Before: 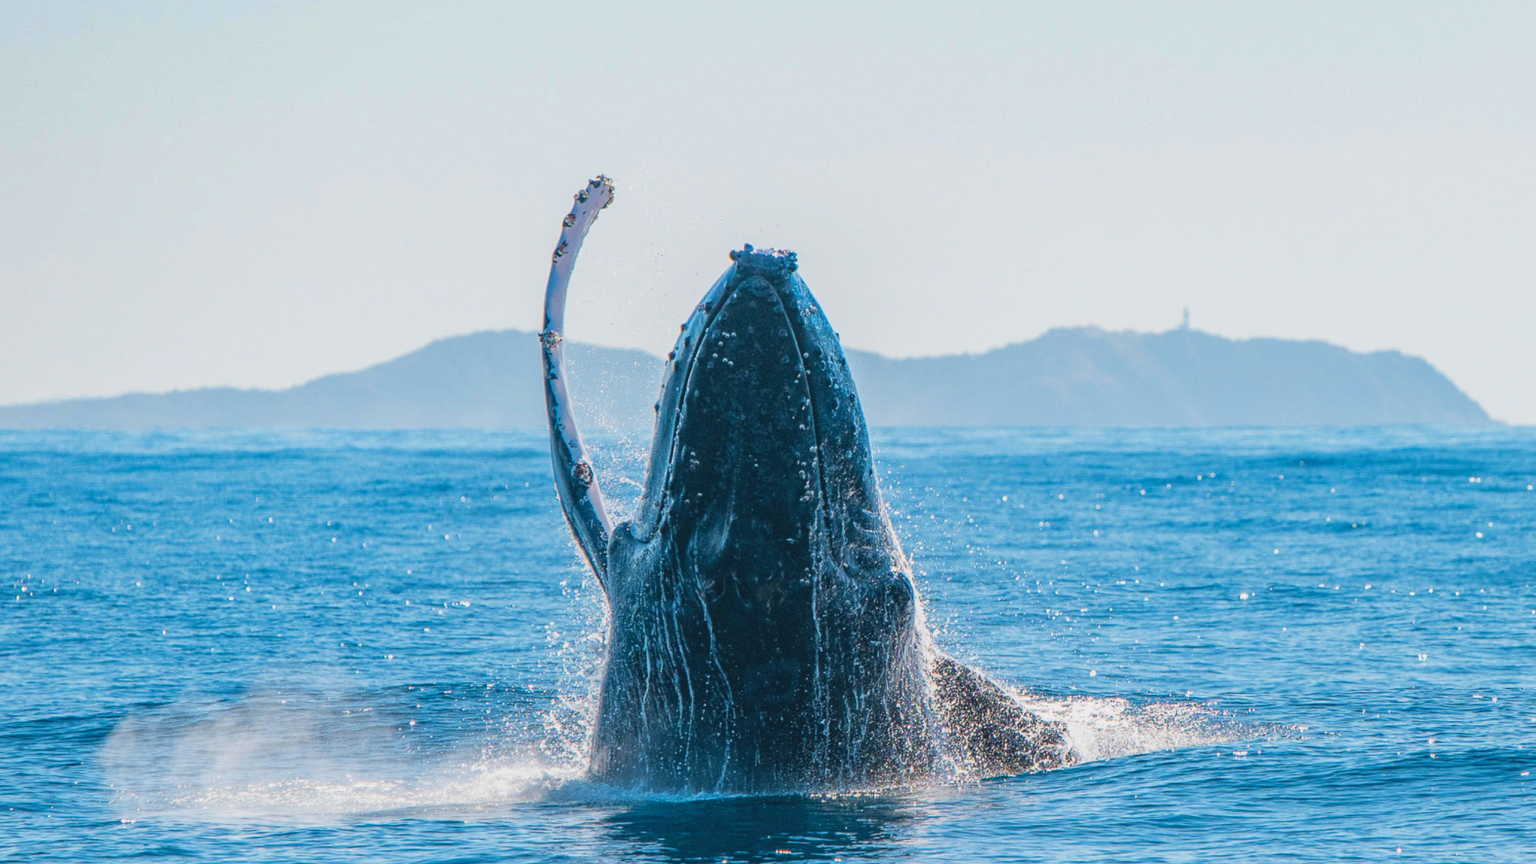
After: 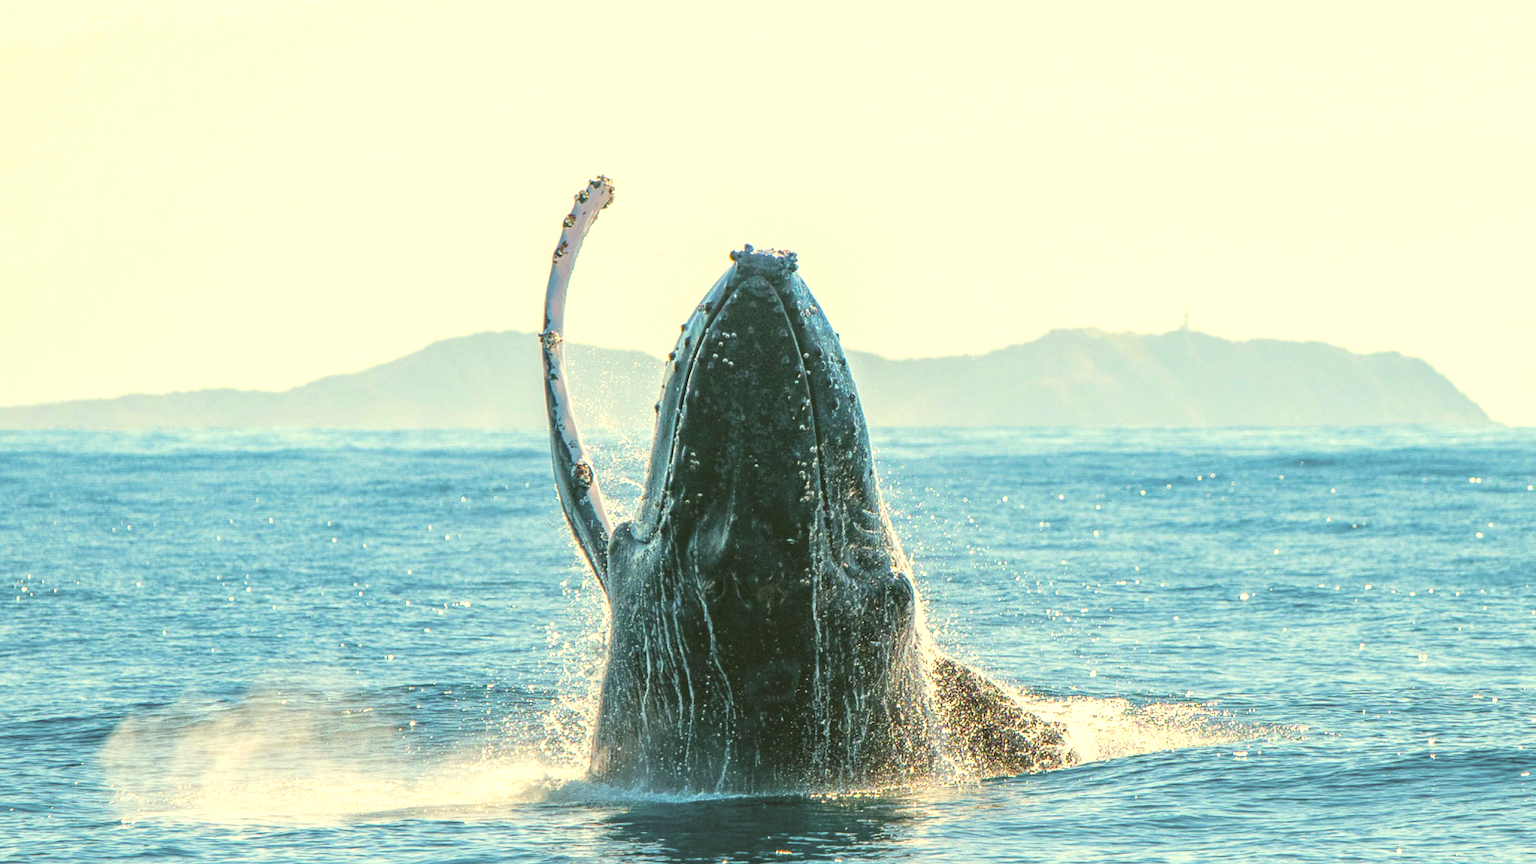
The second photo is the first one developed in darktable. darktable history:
exposure: black level correction 0, exposure 0.7 EV, compensate exposure bias true, compensate highlight preservation false
color correction: highlights a* 0.162, highlights b* 29.53, shadows a* -0.162, shadows b* 21.09
white balance: emerald 1
